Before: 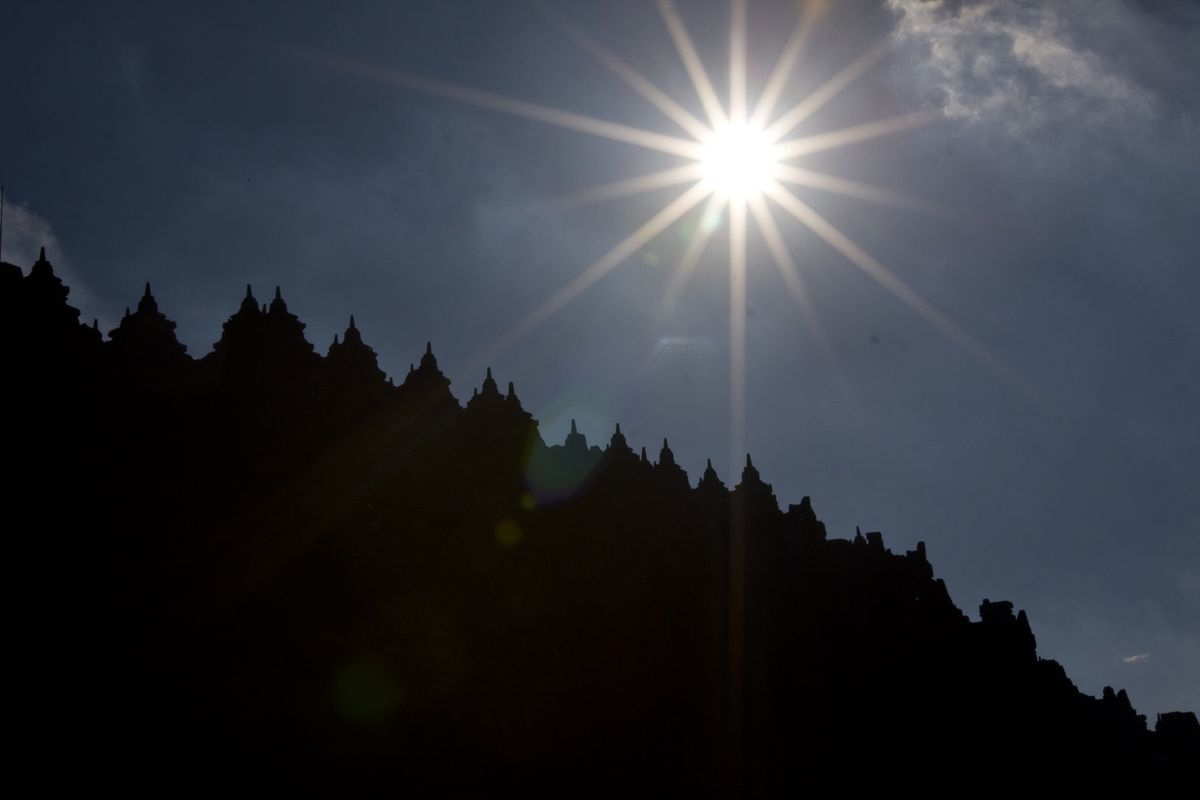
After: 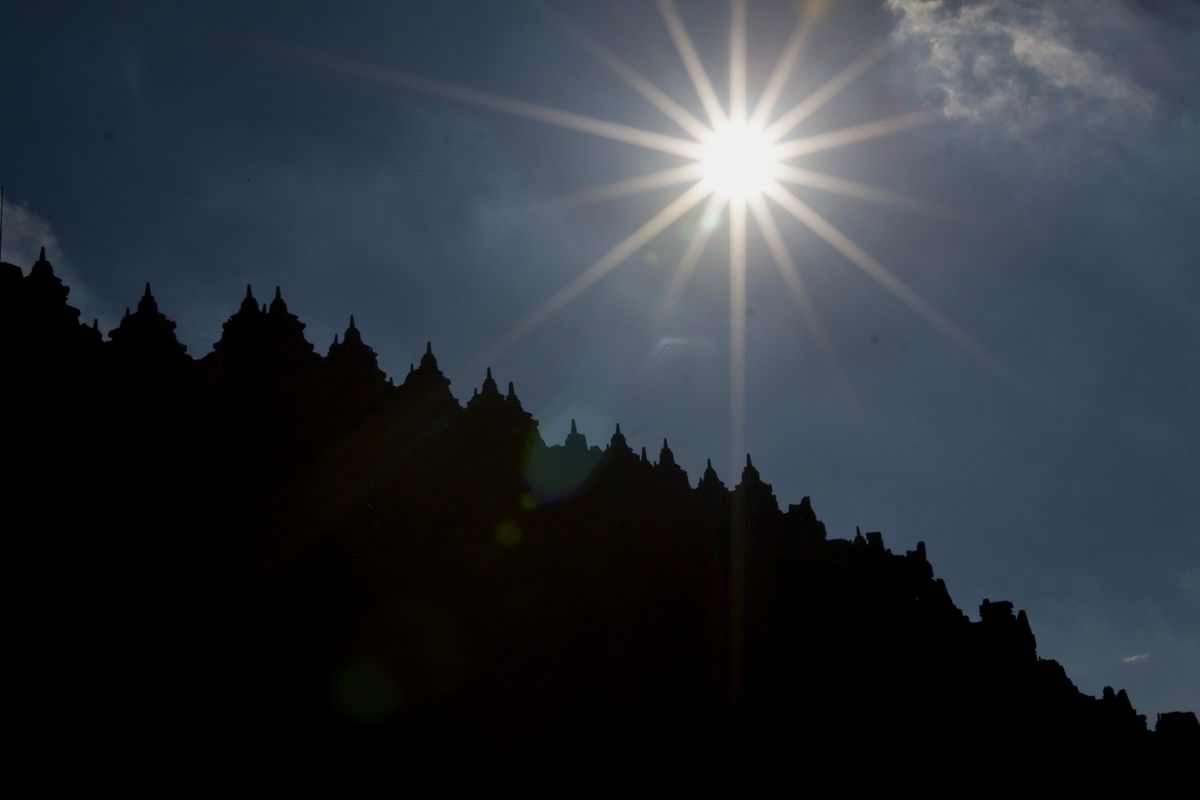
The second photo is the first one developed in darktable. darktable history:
tone equalizer: edges refinement/feathering 500, mask exposure compensation -1.57 EV, preserve details no
color balance rgb: shadows lift › chroma 2.016%, shadows lift › hue 215.54°, perceptual saturation grading › global saturation -0.052%
exposure: black level correction 0.002, exposure -0.197 EV, compensate exposure bias true, compensate highlight preservation false
